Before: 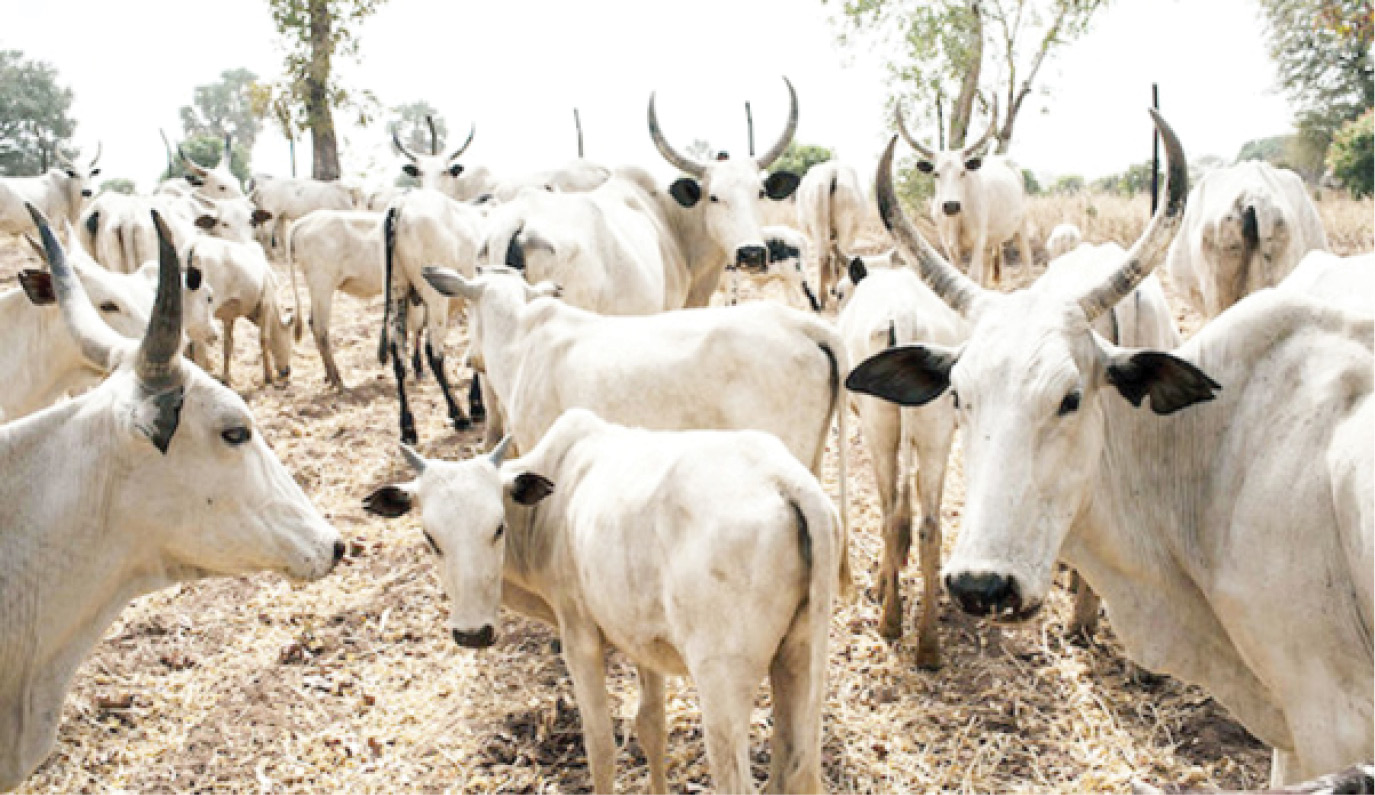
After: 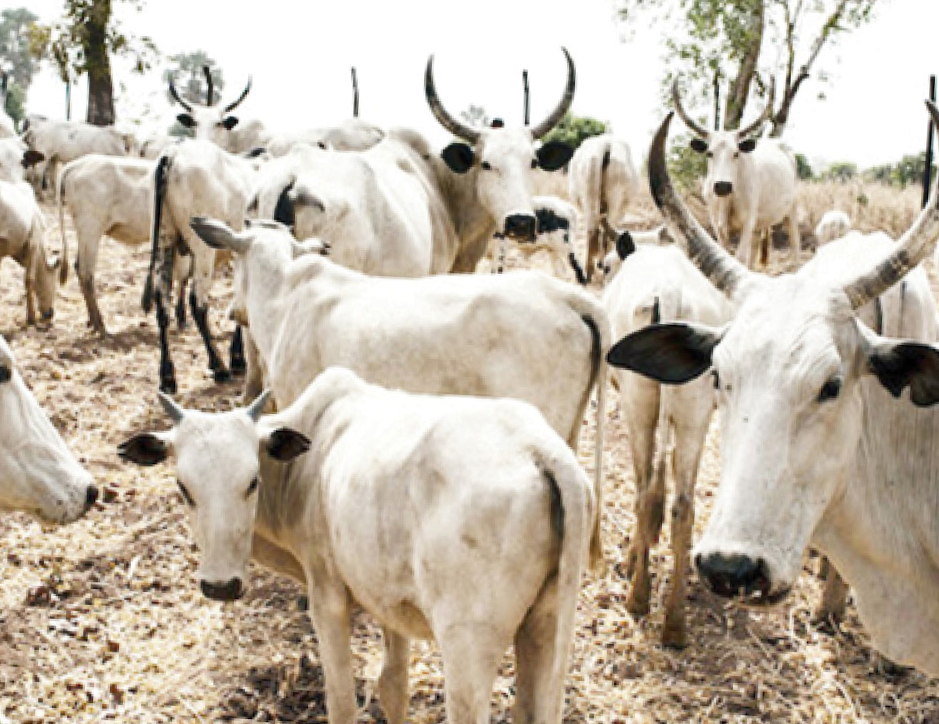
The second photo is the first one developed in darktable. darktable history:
crop and rotate: angle -3.27°, left 14.277%, top 0.028%, right 10.766%, bottom 0.028%
shadows and highlights: soften with gaussian
